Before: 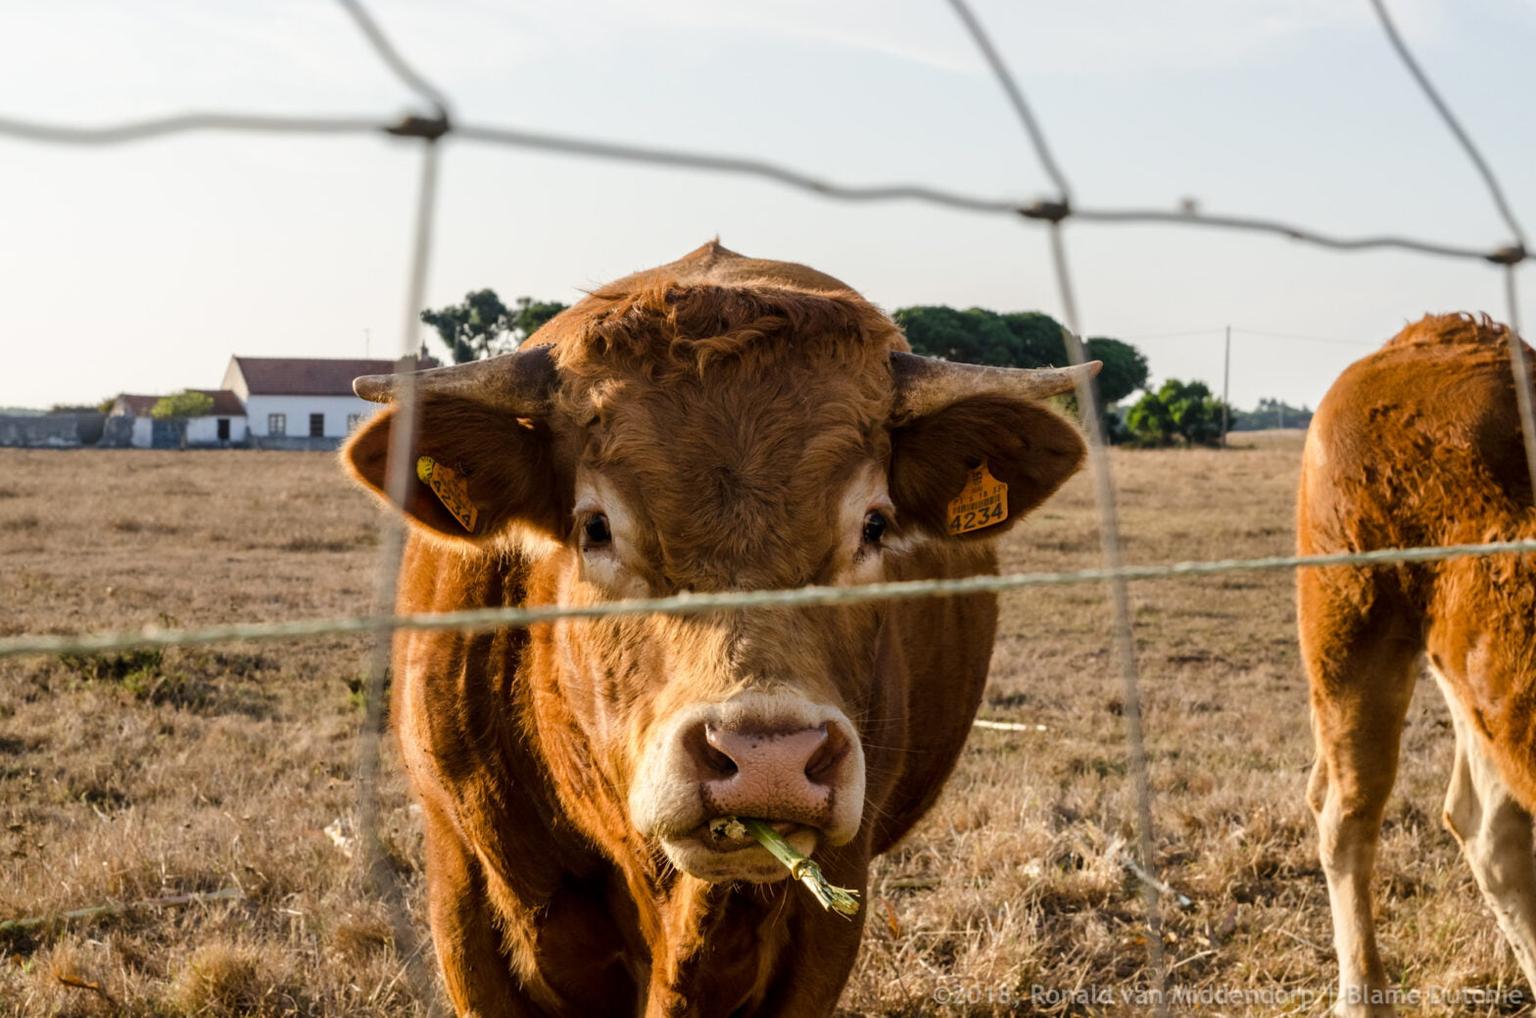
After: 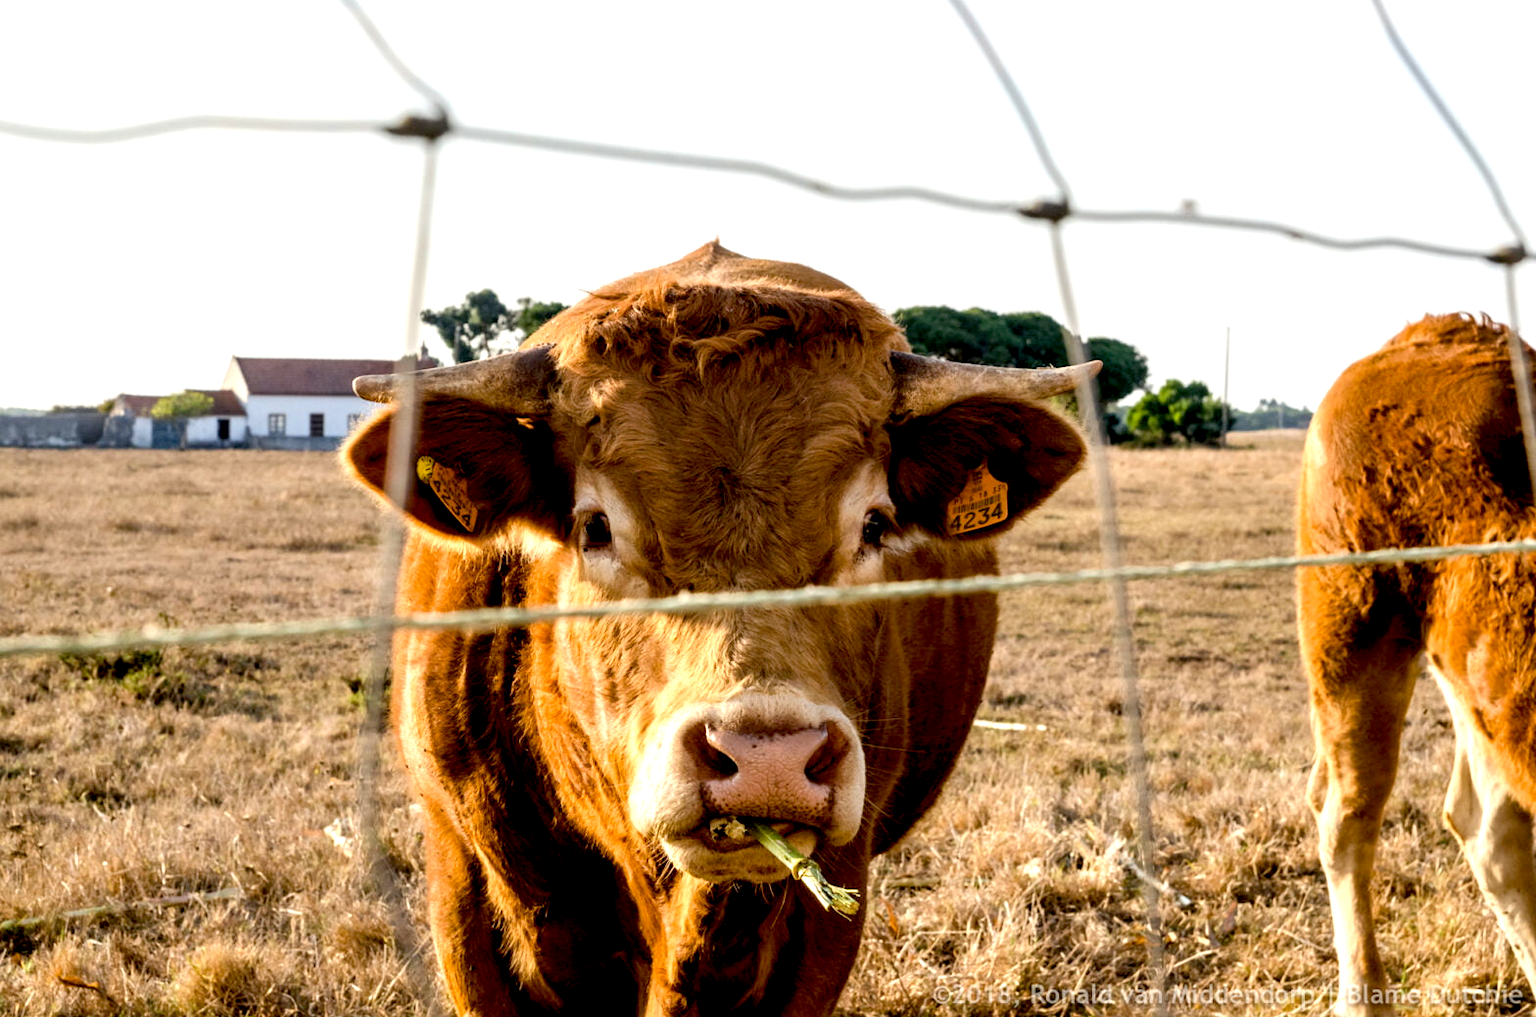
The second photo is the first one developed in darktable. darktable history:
exposure: black level correction 0.012, exposure 0.695 EV, compensate exposure bias true, compensate highlight preservation false
